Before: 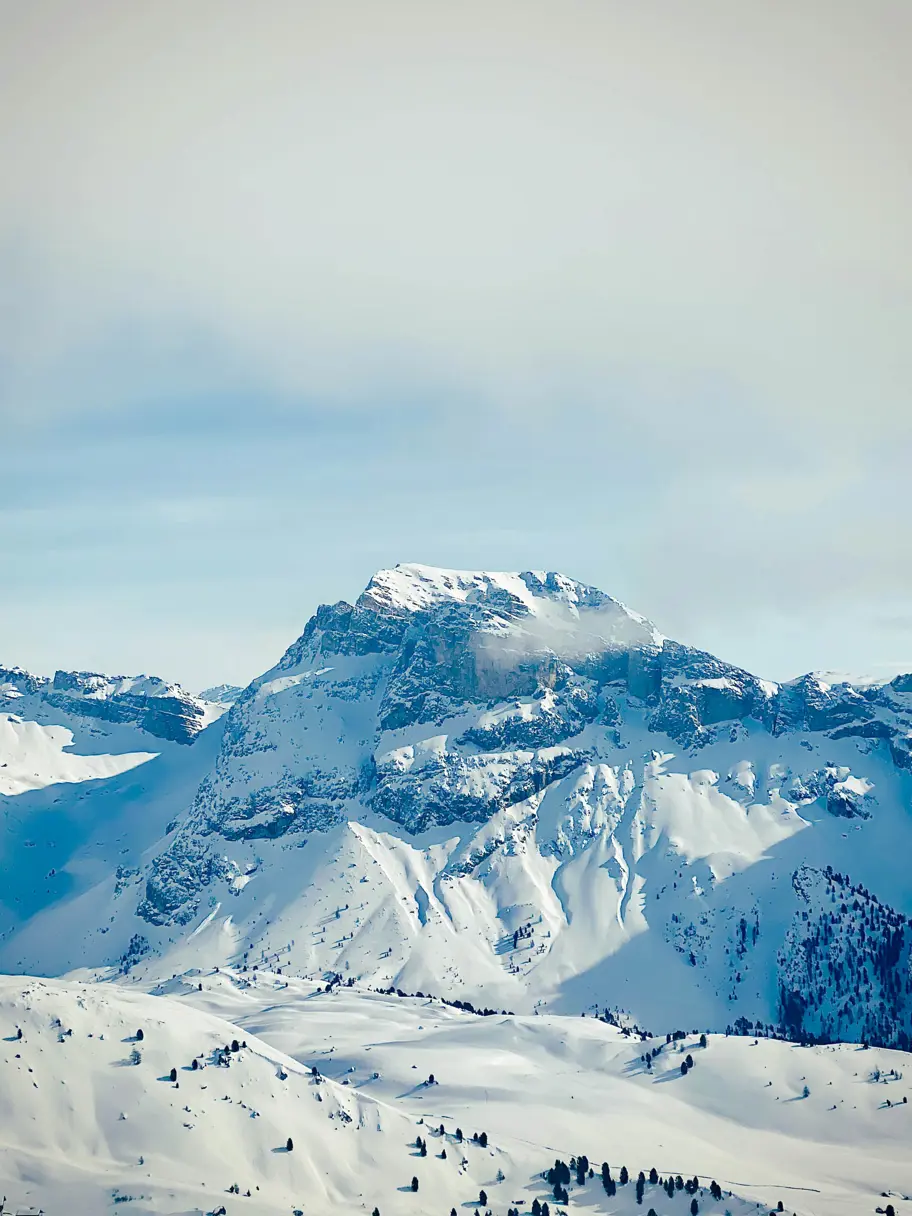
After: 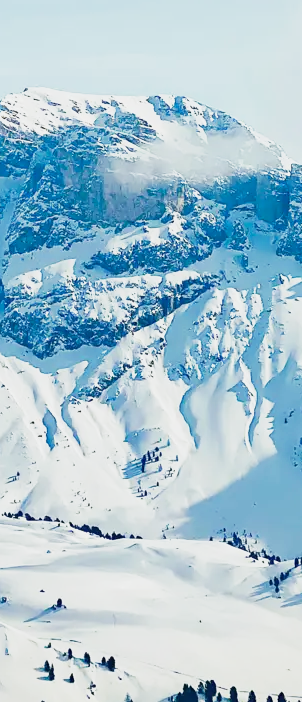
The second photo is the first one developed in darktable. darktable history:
base curve: curves: ch0 [(0, 0) (0.088, 0.125) (0.176, 0.251) (0.354, 0.501) (0.613, 0.749) (1, 0.877)], preserve colors none
crop: left 40.878%, top 39.176%, right 25.993%, bottom 3.081%
vibrance: on, module defaults
